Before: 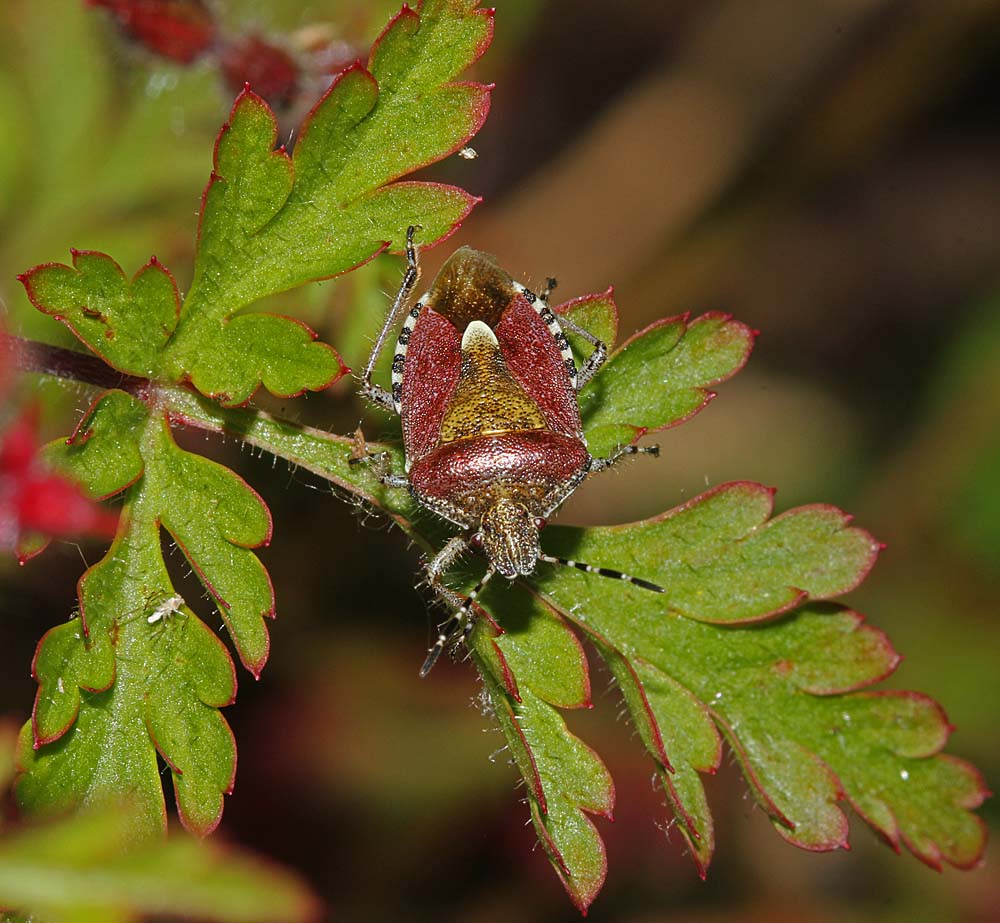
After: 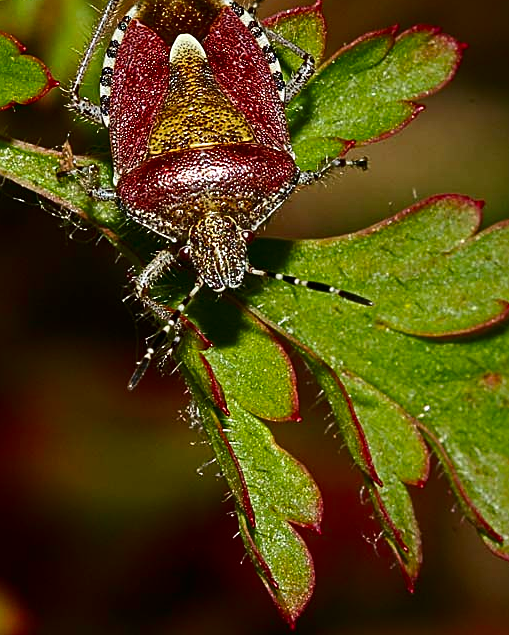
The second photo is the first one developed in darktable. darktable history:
sharpen: on, module defaults
contrast brightness saturation: contrast 0.21, brightness -0.11, saturation 0.21
crop and rotate: left 29.237%, top 31.152%, right 19.807%
